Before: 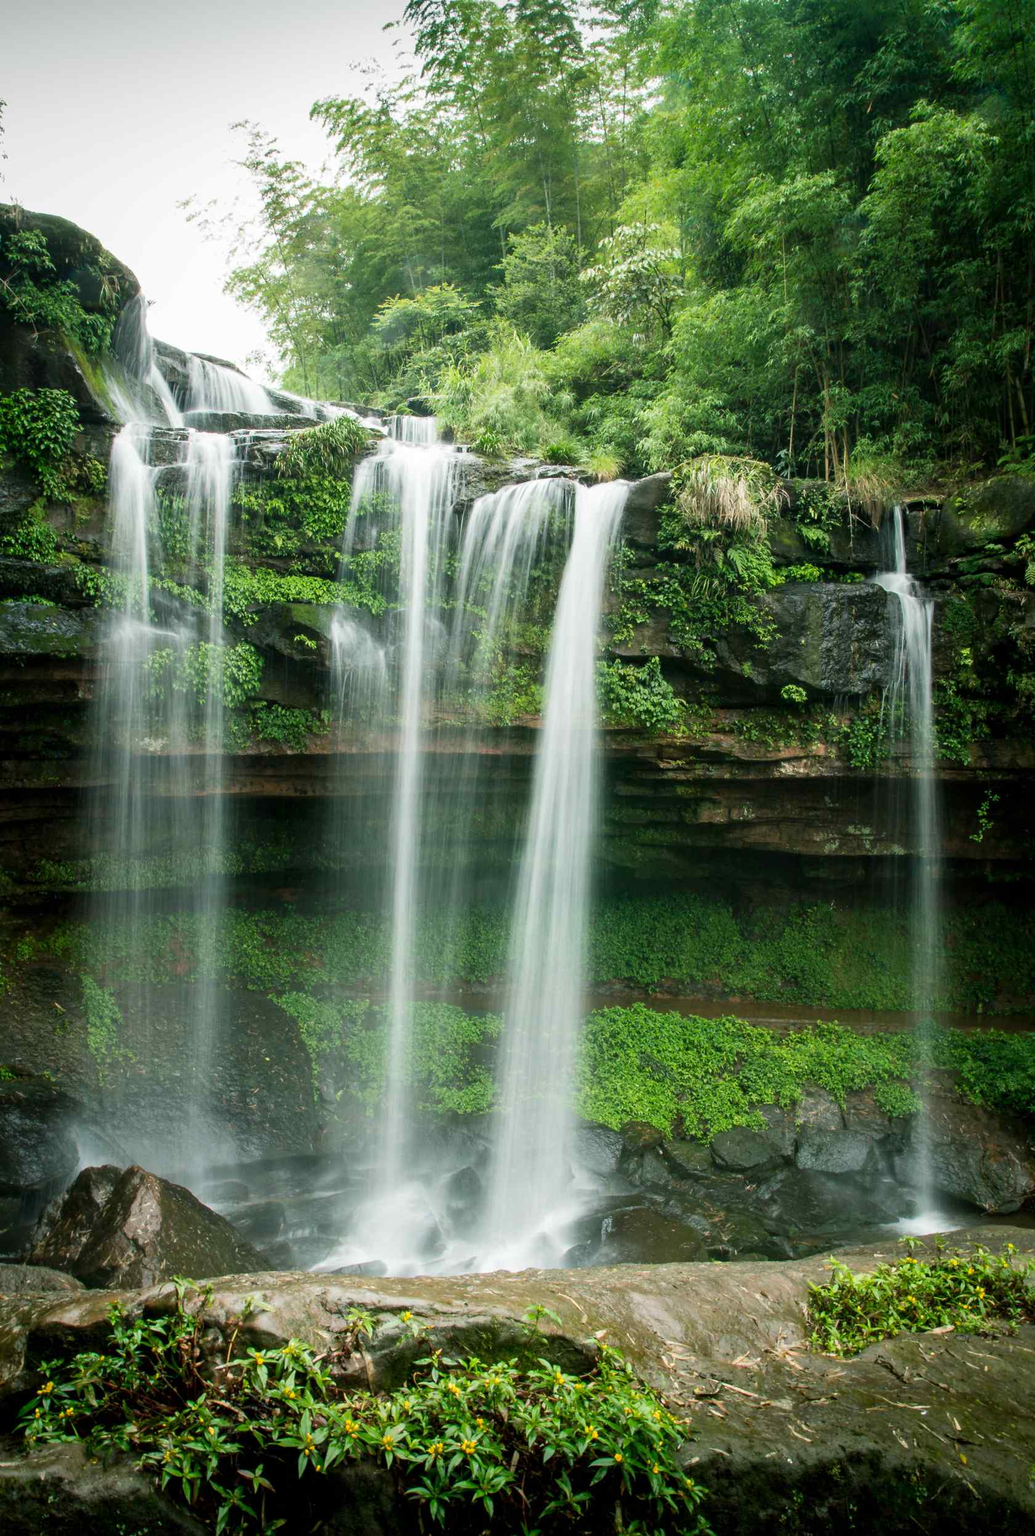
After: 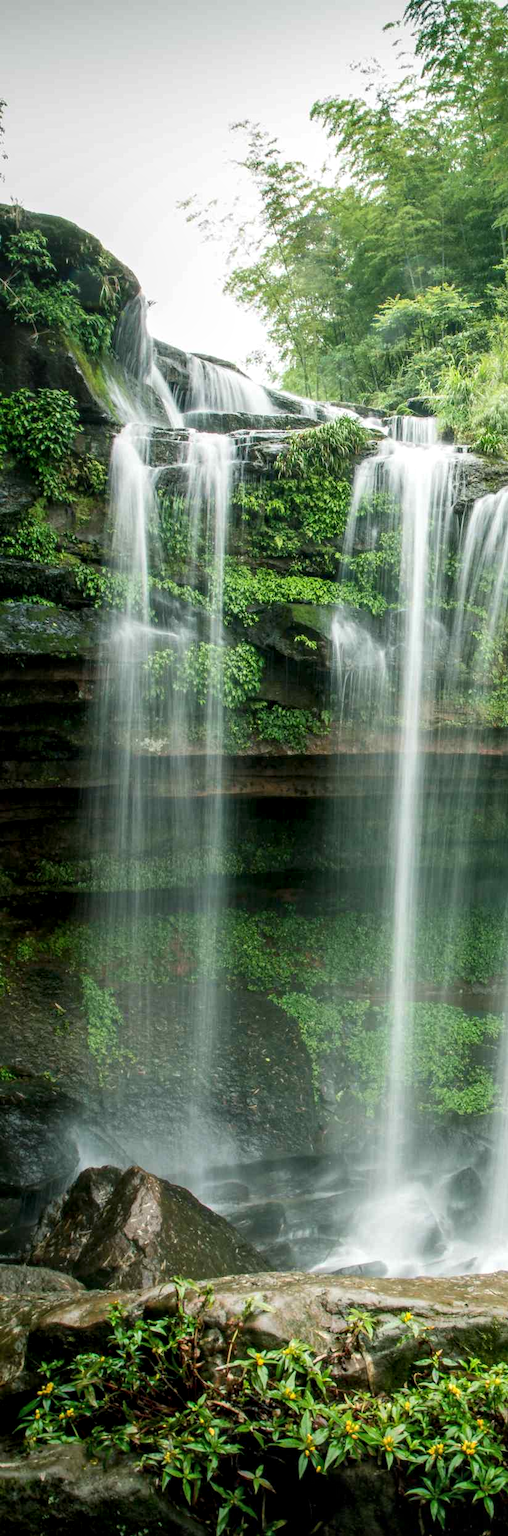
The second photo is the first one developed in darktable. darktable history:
crop and rotate: left 0%, top 0%, right 50.845%
local contrast: on, module defaults
